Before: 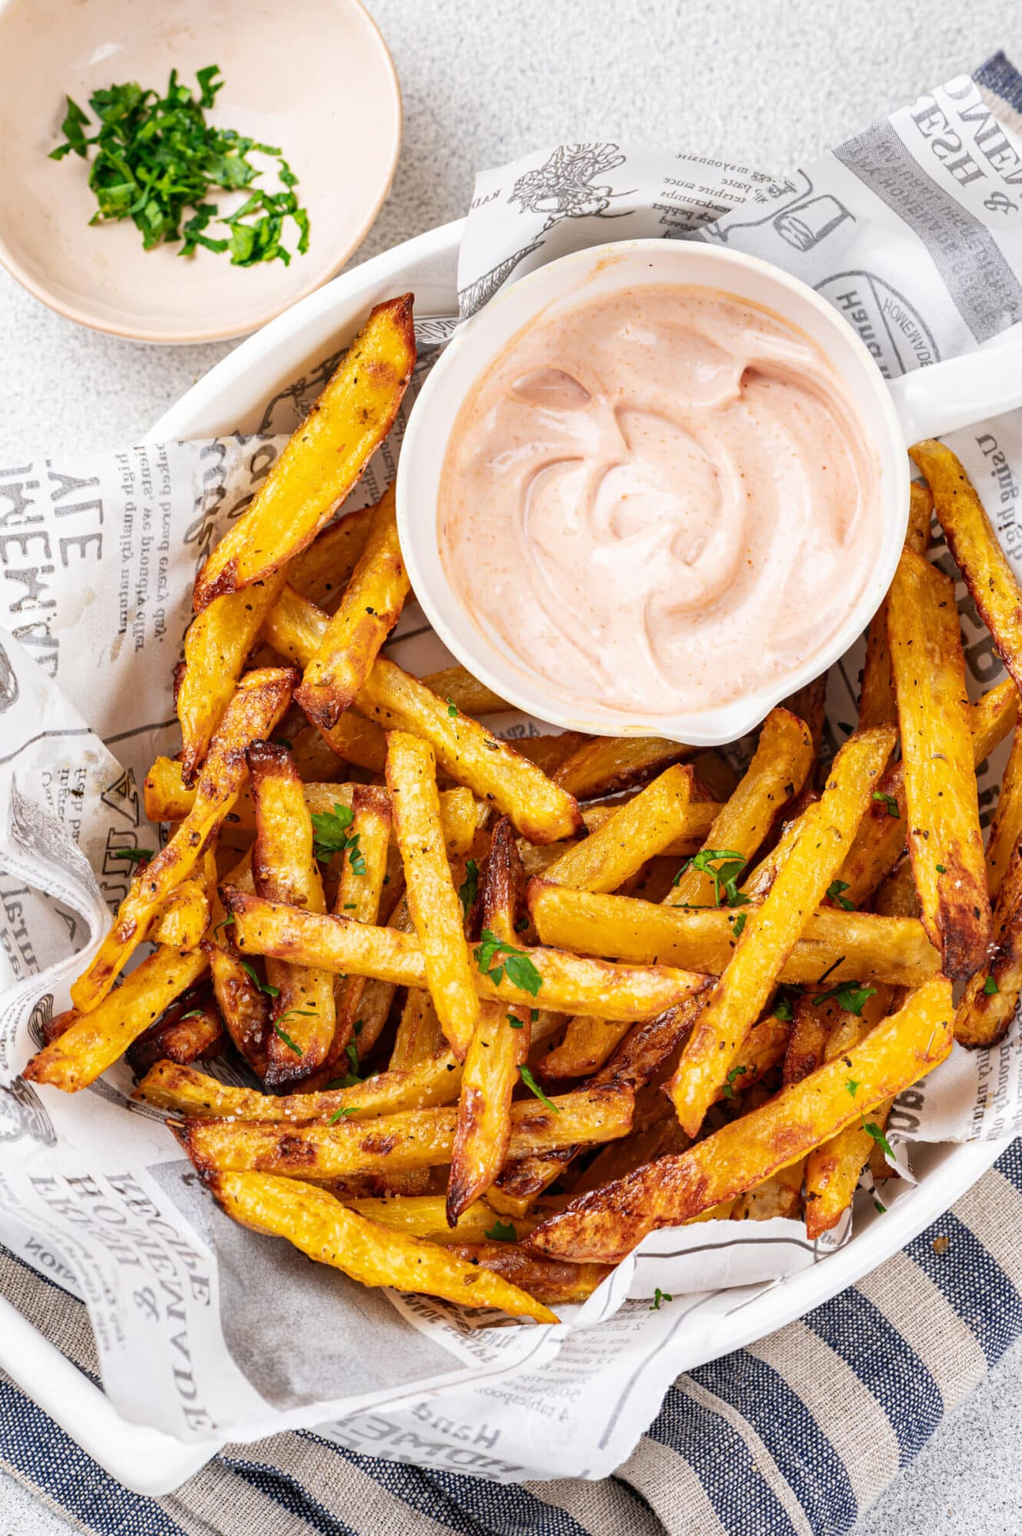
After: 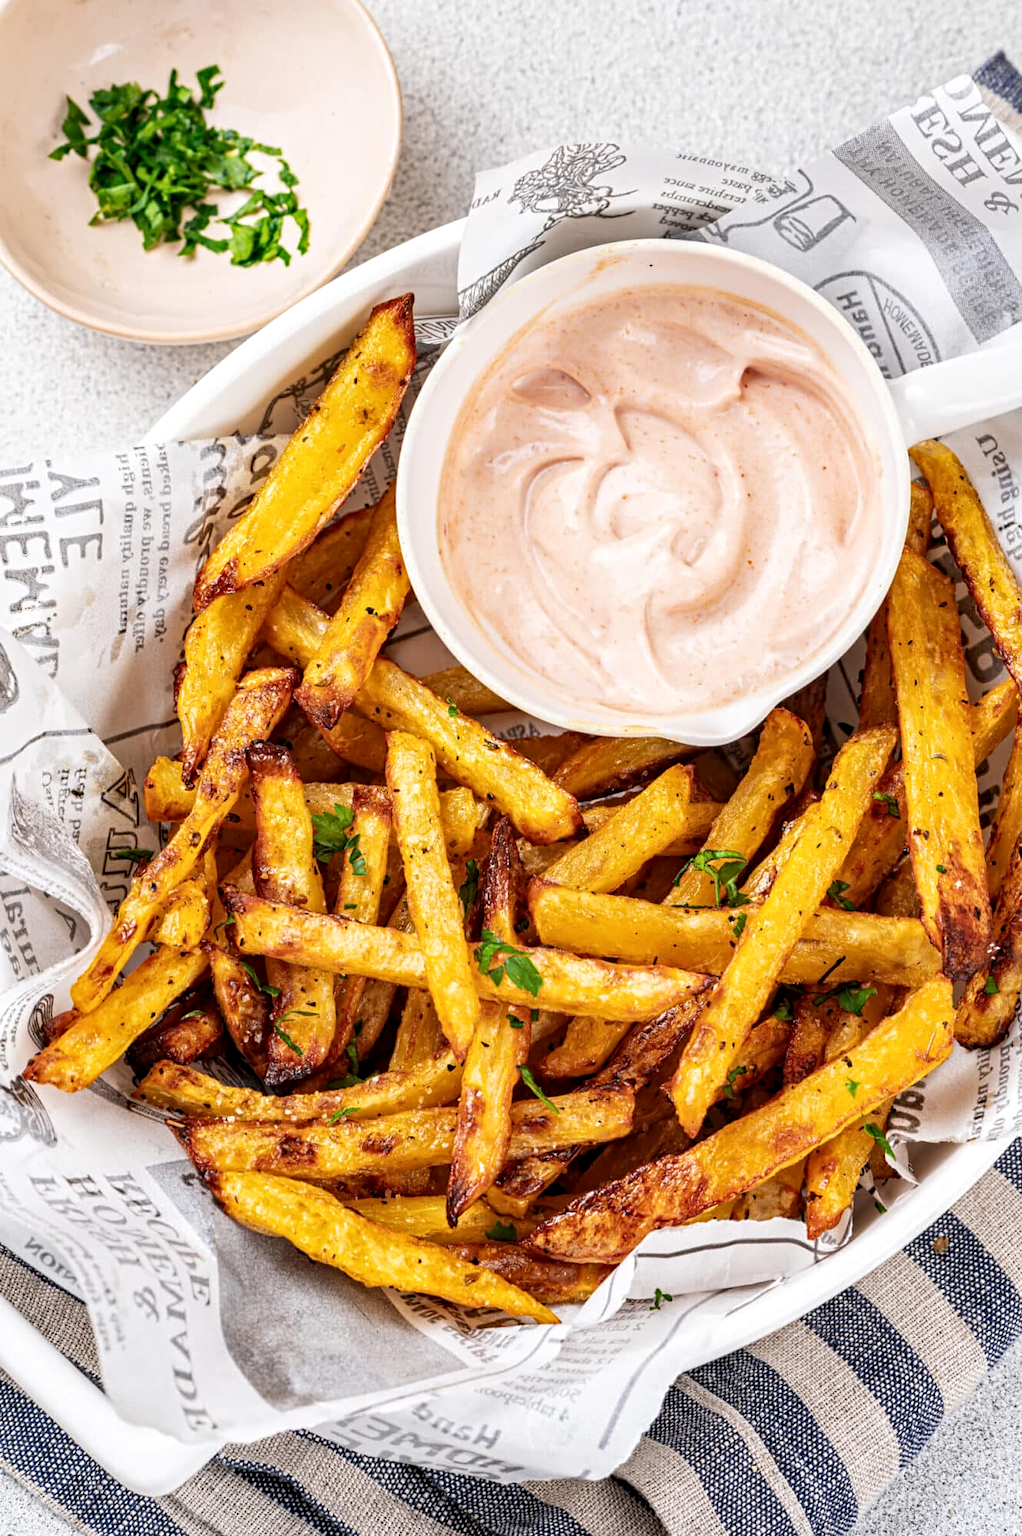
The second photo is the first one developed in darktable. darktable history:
contrast equalizer: y [[0.509, 0.514, 0.523, 0.542, 0.578, 0.603], [0.5 ×6], [0.509, 0.514, 0.523, 0.542, 0.578, 0.603], [0.001, 0.002, 0.003, 0.005, 0.01, 0.013], [0.001, 0.002, 0.003, 0.005, 0.01, 0.013]]
